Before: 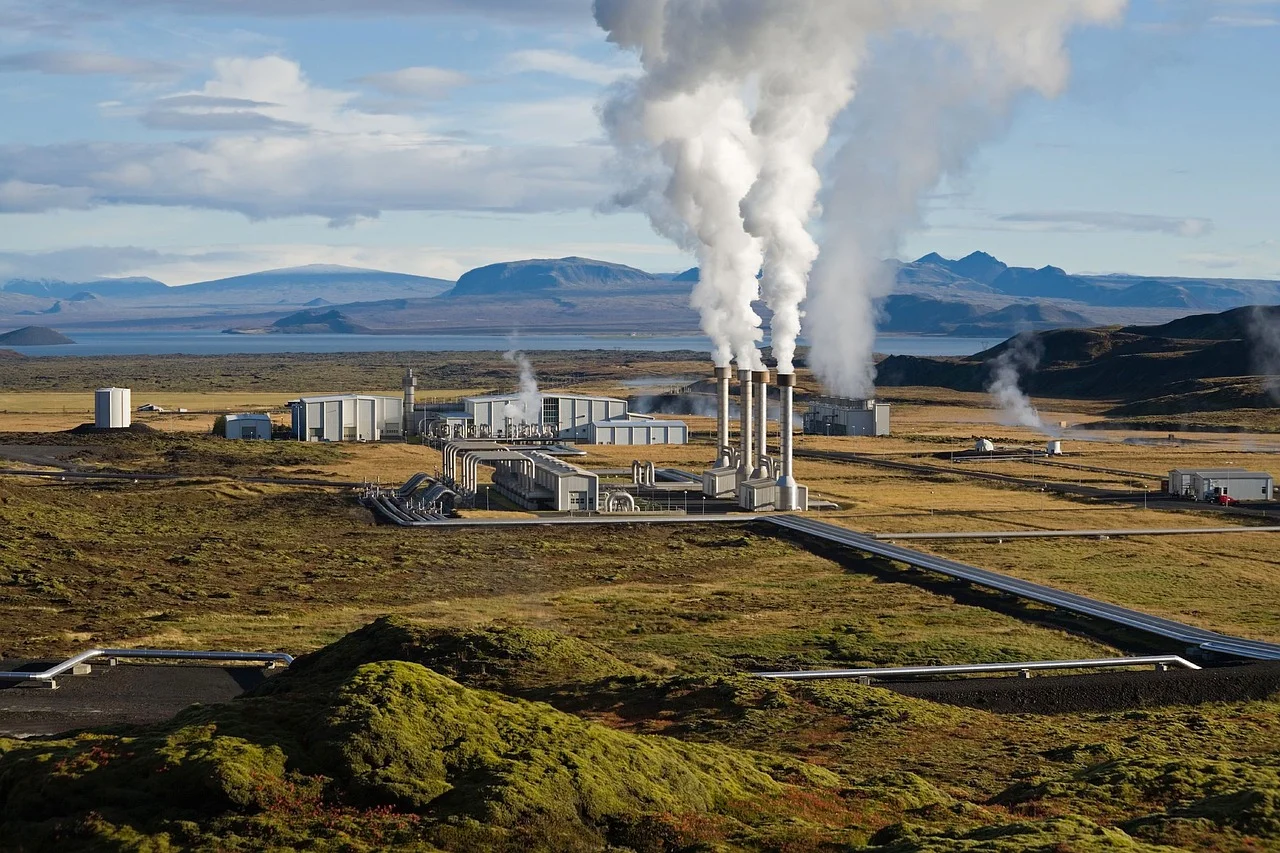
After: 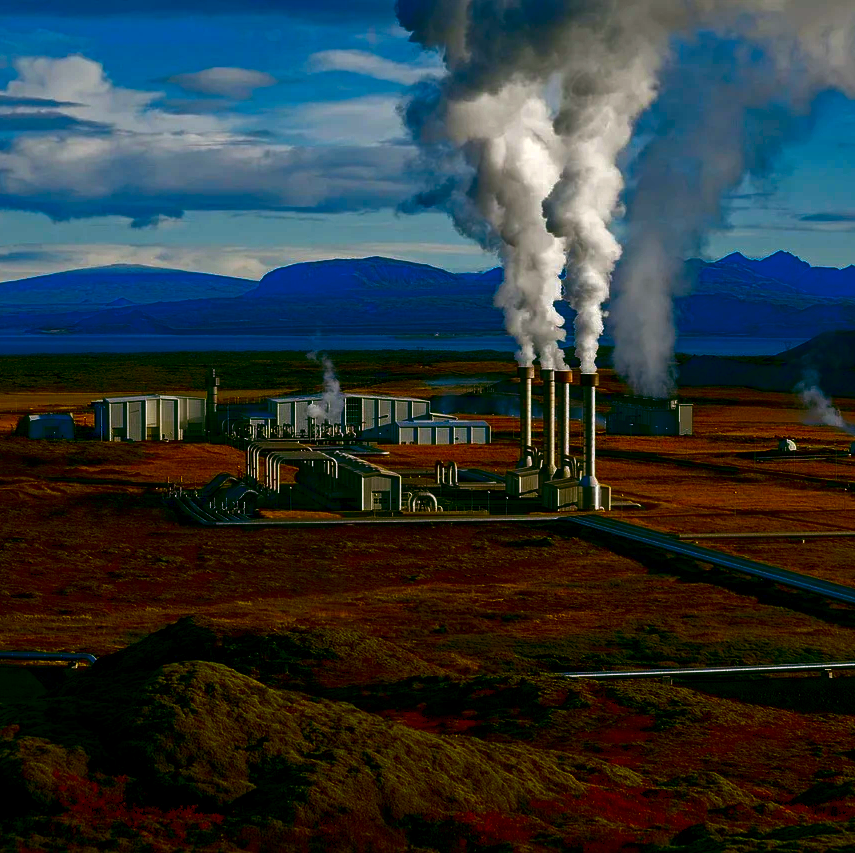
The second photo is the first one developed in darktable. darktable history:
local contrast: on, module defaults
contrast brightness saturation: brightness -0.989, saturation 0.986
crop: left 15.413%, right 17.743%
color balance rgb: shadows lift › chroma 11.674%, shadows lift › hue 132.19°, linear chroma grading › shadows 31.478%, linear chroma grading › global chroma -2.228%, linear chroma grading › mid-tones 3.973%, perceptual saturation grading › global saturation 30.128%
